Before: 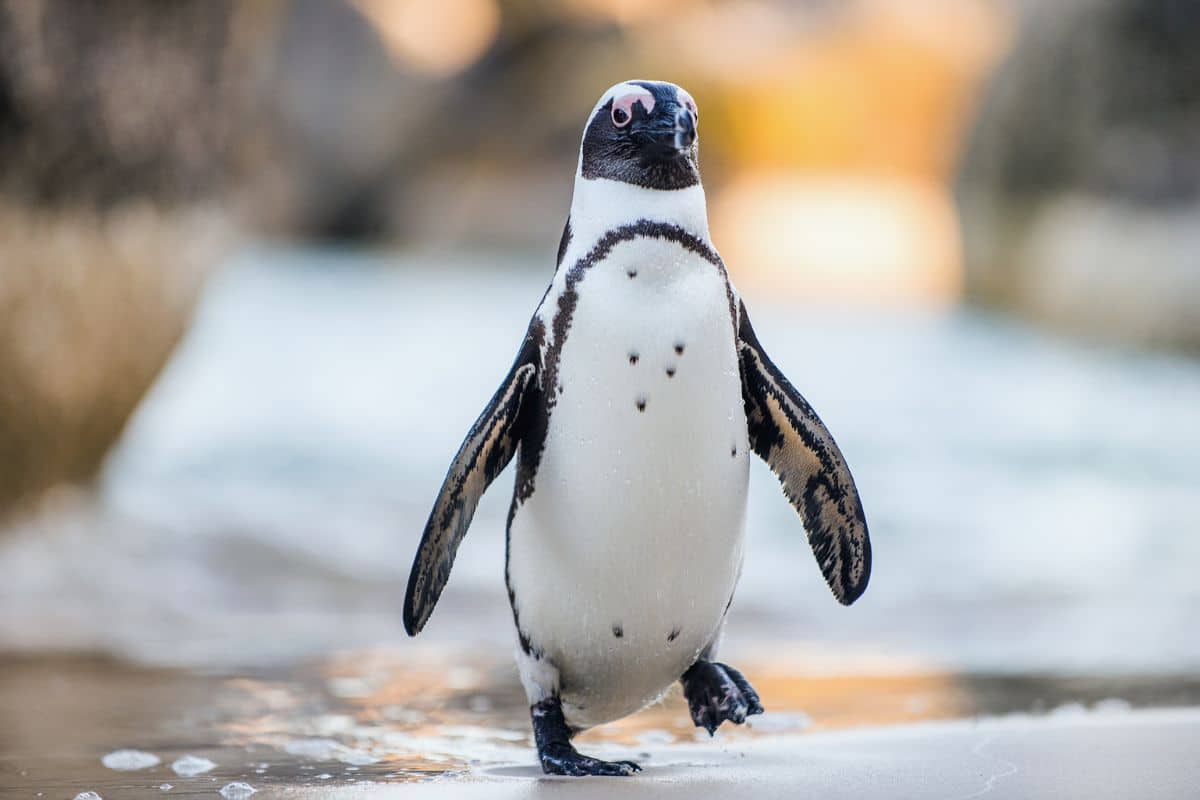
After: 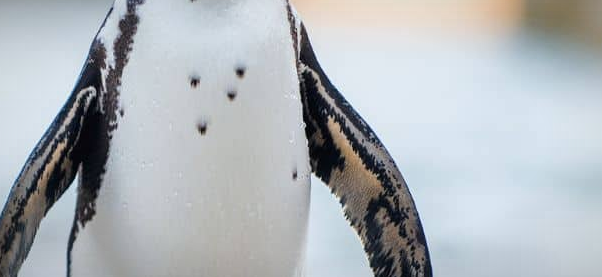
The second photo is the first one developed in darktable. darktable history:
vignetting: fall-off start 80.87%, fall-off radius 61.59%, brightness -0.384, saturation 0.007, center (0, 0.007), automatic ratio true, width/height ratio 1.418
crop: left 36.607%, top 34.735%, right 13.146%, bottom 30.611%
